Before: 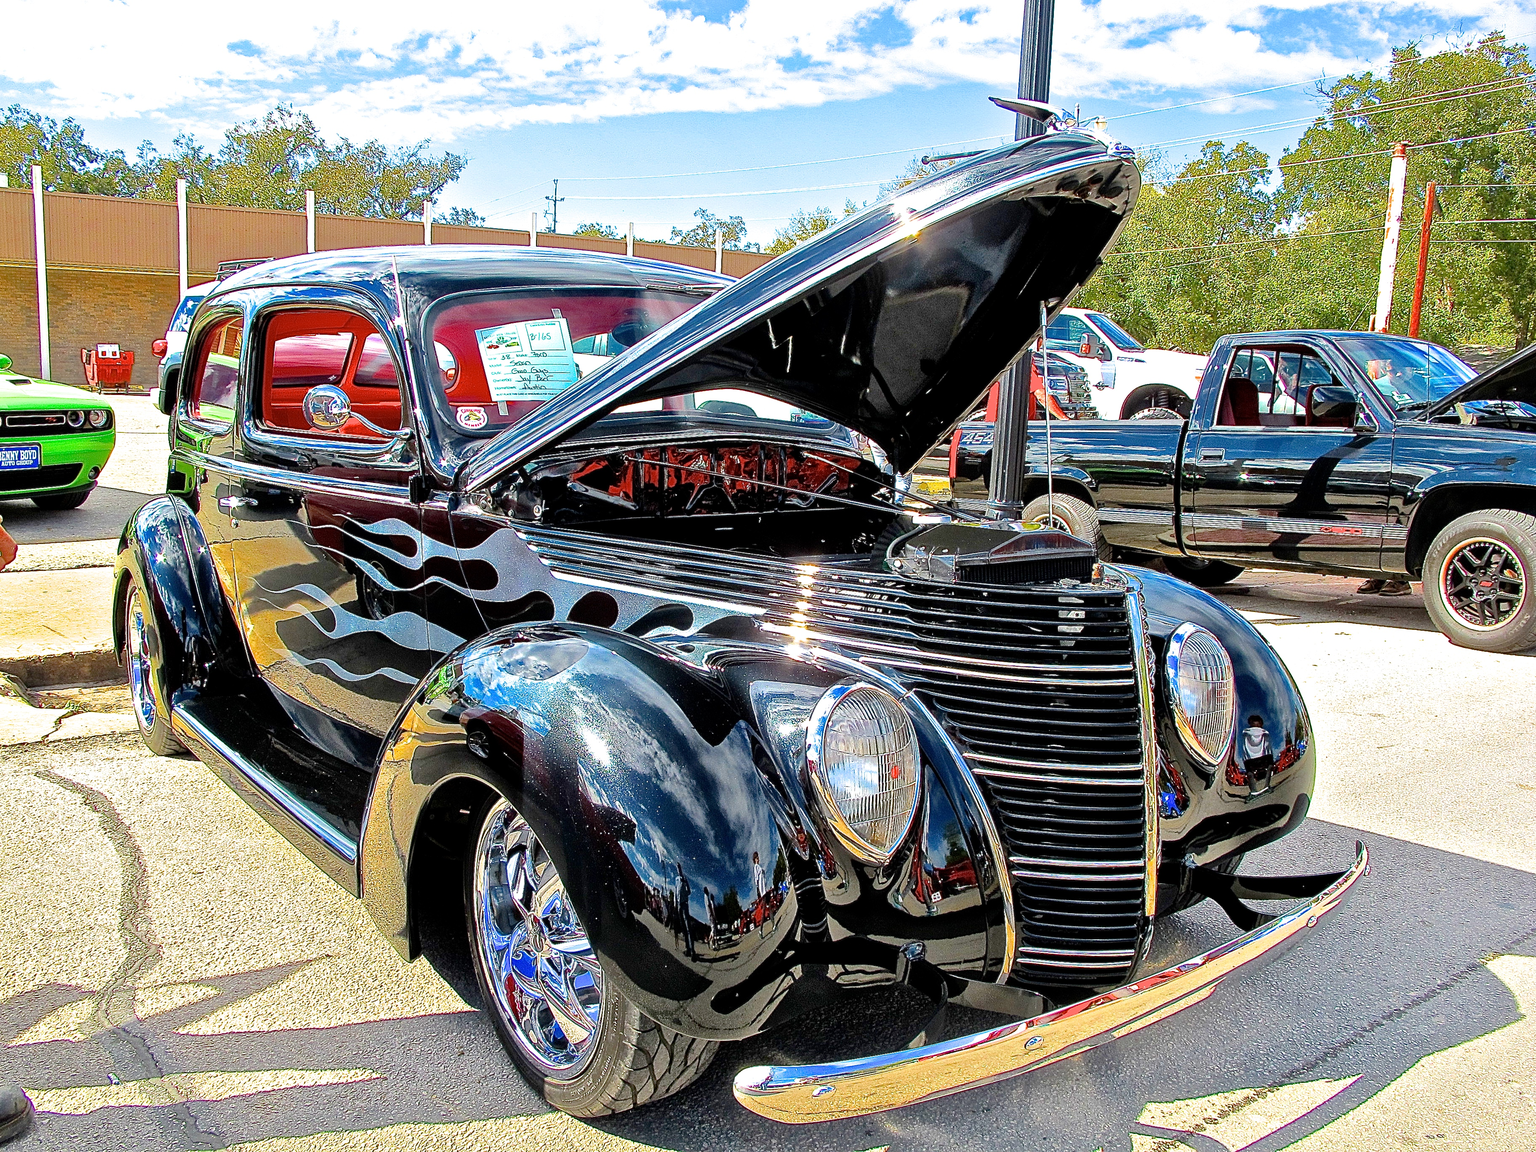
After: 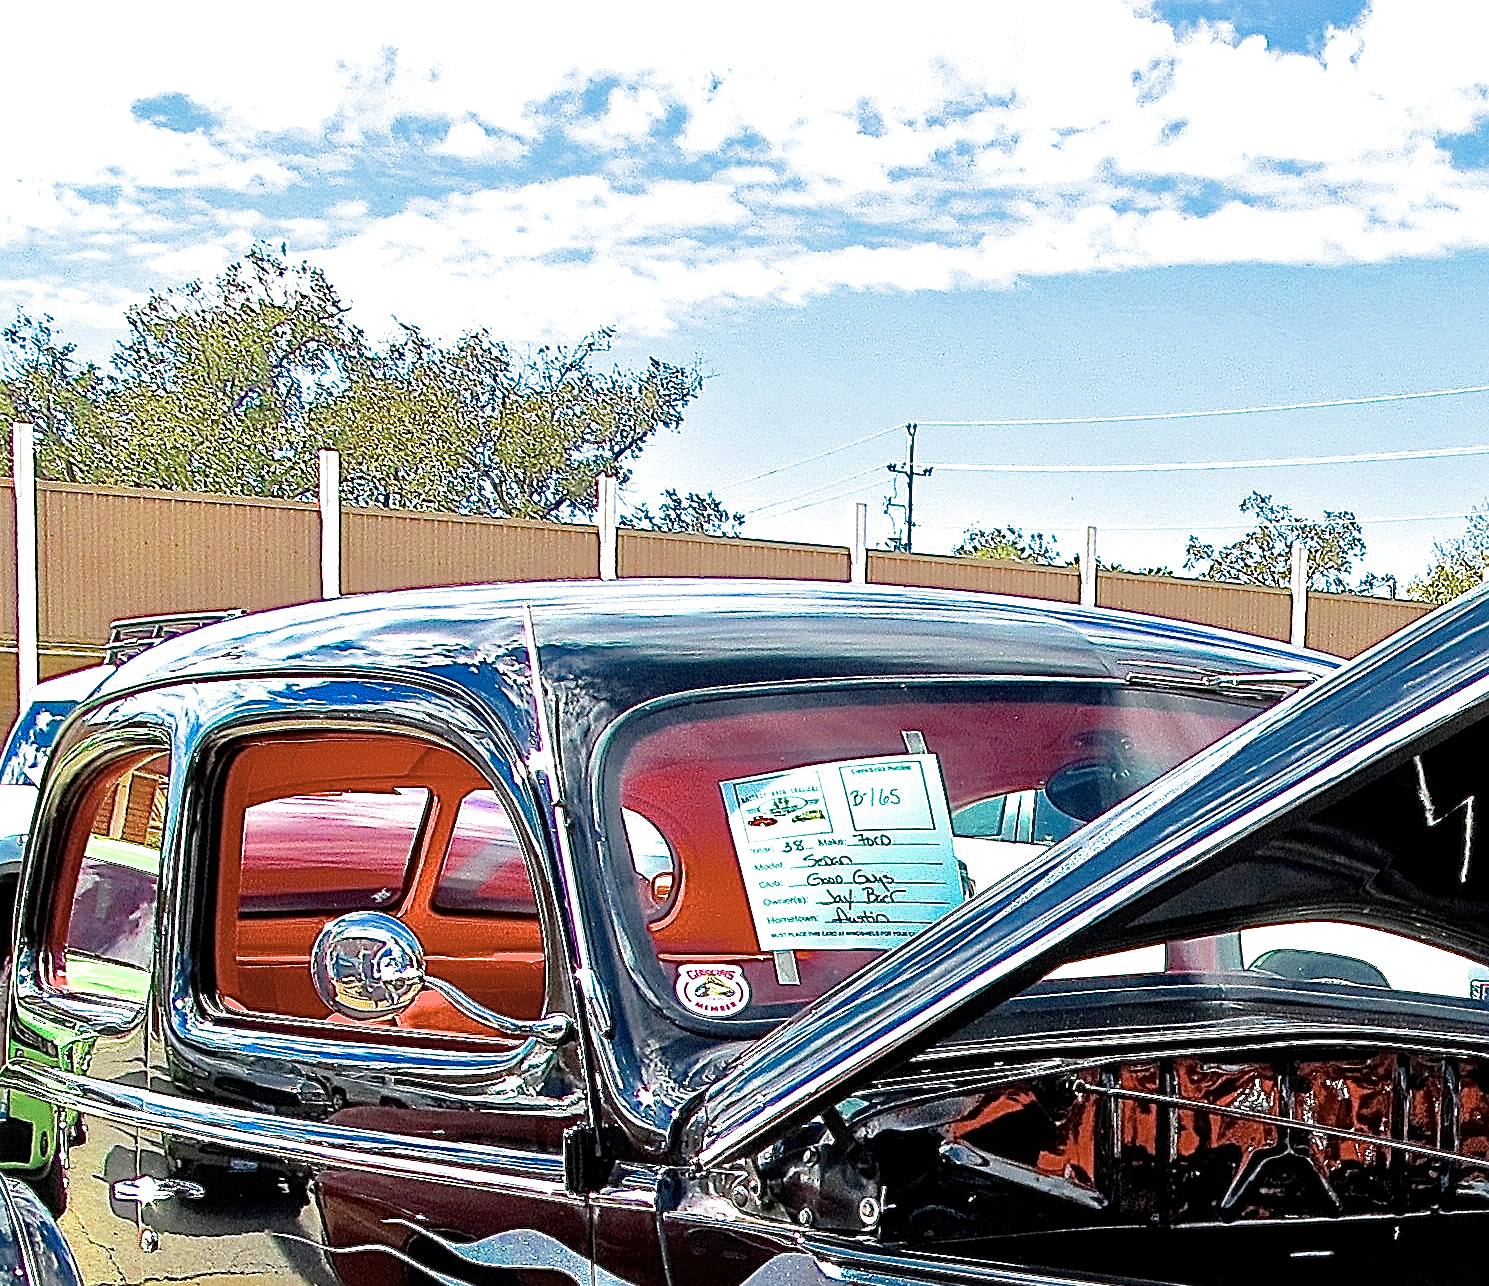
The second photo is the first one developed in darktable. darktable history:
sharpen: on, module defaults
color zones: curves: ch0 [(0.25, 0.667) (0.758, 0.368)]; ch1 [(0.215, 0.245) (0.761, 0.373)]; ch2 [(0.247, 0.554) (0.761, 0.436)], mix -64.31%
crop and rotate: left 11.189%, top 0.096%, right 47.986%, bottom 52.891%
